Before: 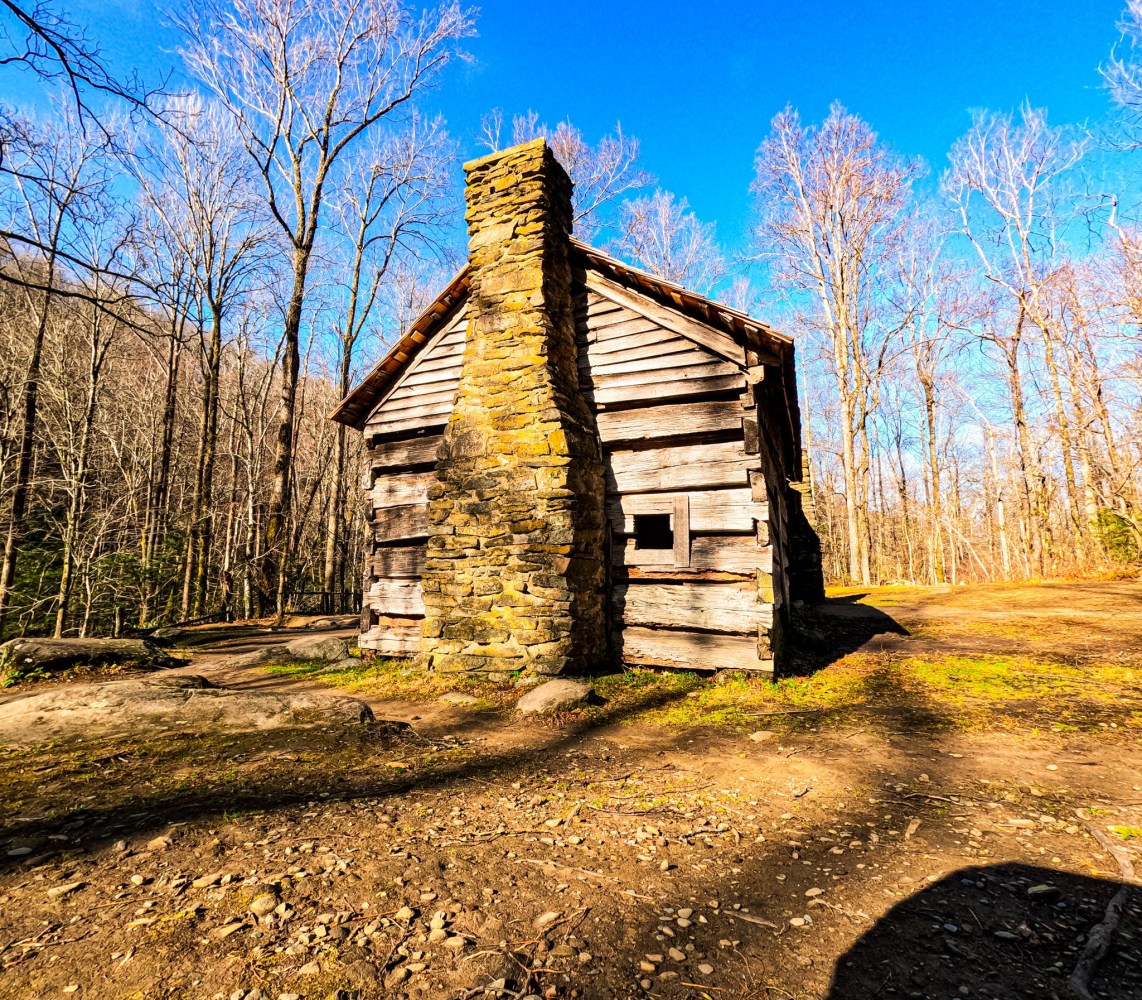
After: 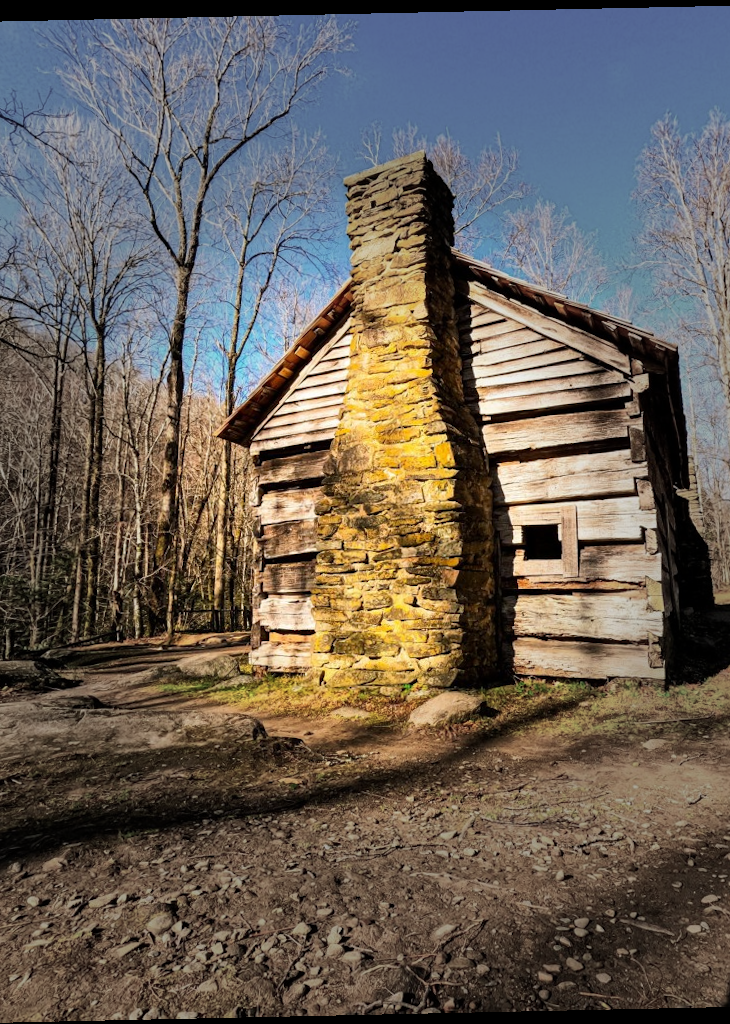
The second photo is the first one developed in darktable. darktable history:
vignetting: fall-off start 31.28%, fall-off radius 34.64%, brightness -0.575
crop: left 10.644%, right 26.528%
rotate and perspective: rotation -1.24°, automatic cropping off
